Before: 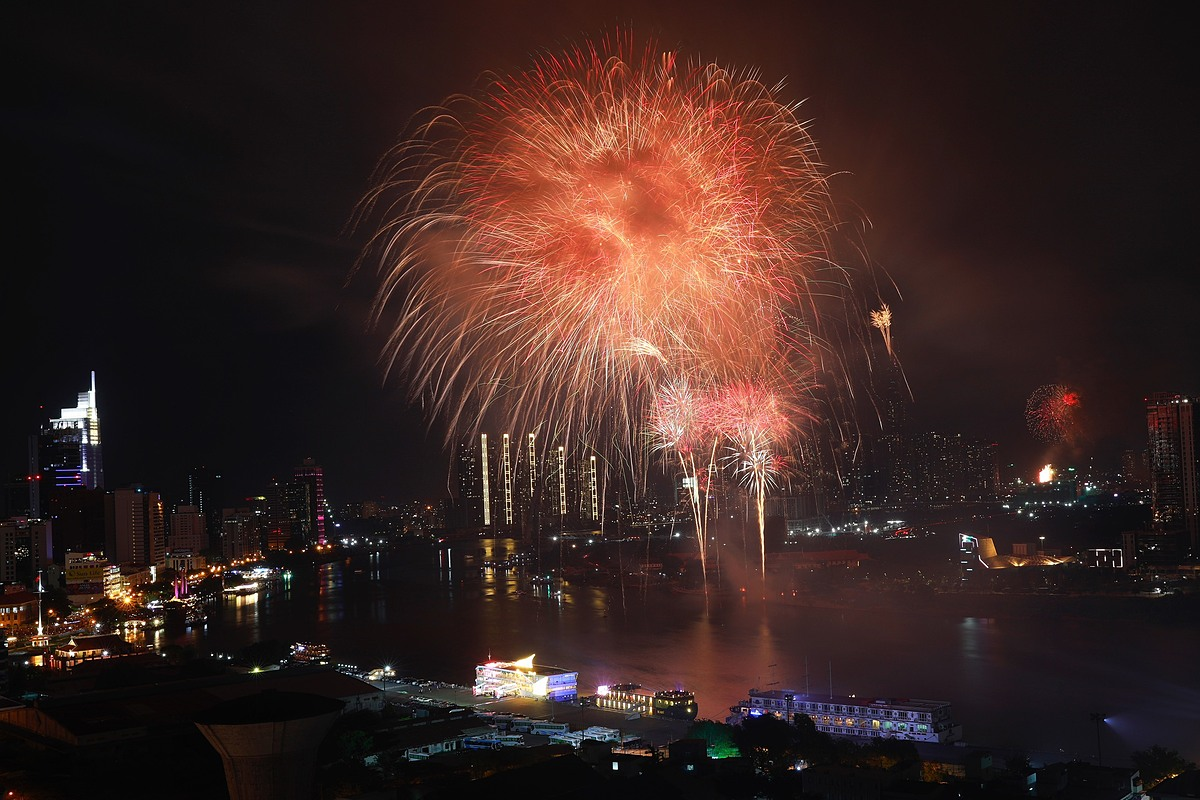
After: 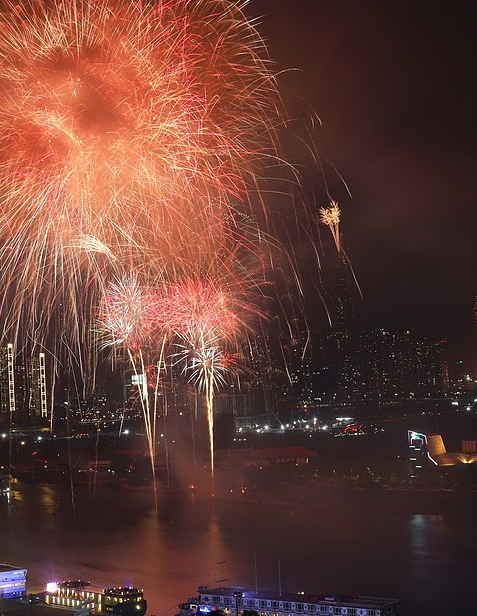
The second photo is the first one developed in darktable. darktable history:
crop: left 45.954%, top 12.906%, right 14.236%, bottom 10.021%
